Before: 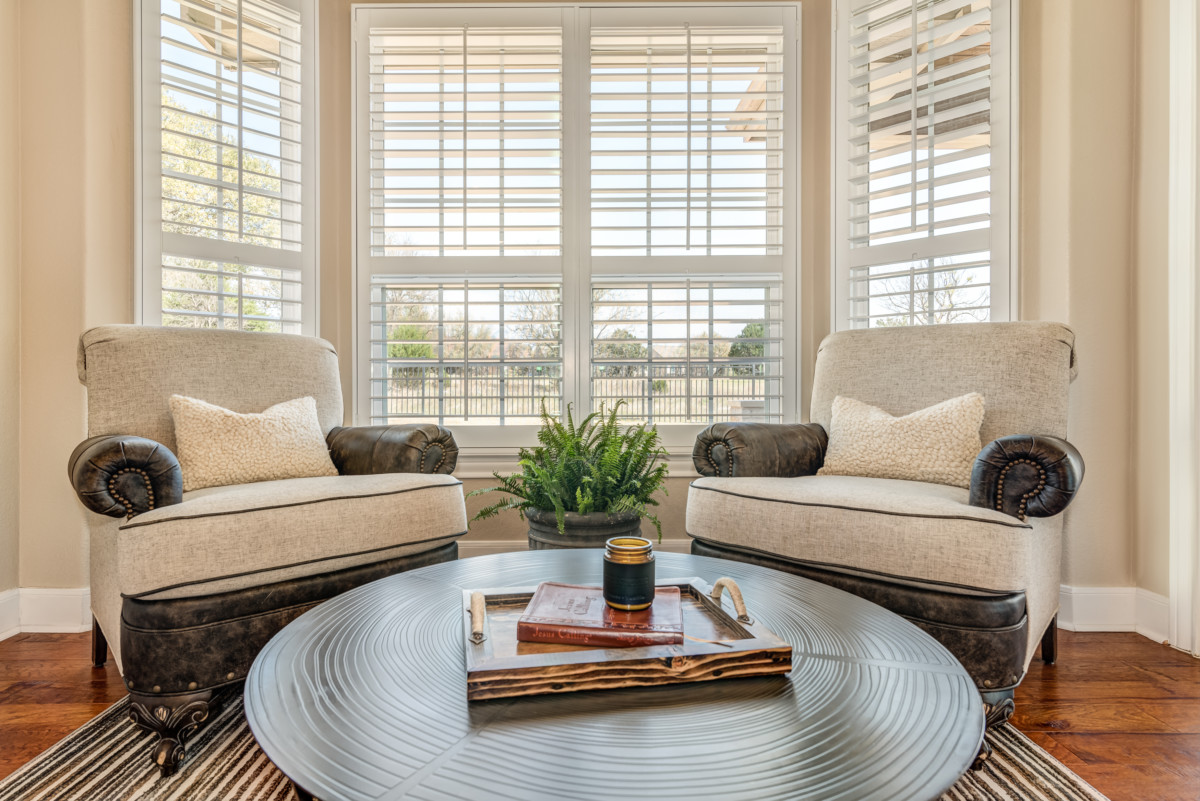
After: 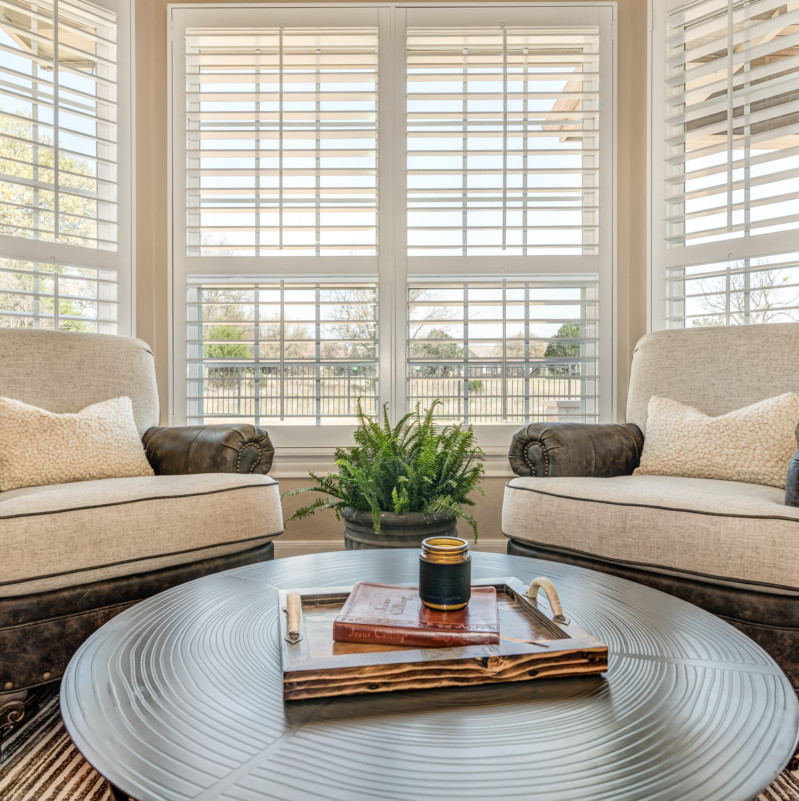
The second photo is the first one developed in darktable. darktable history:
crop and rotate: left 15.336%, right 18.029%
